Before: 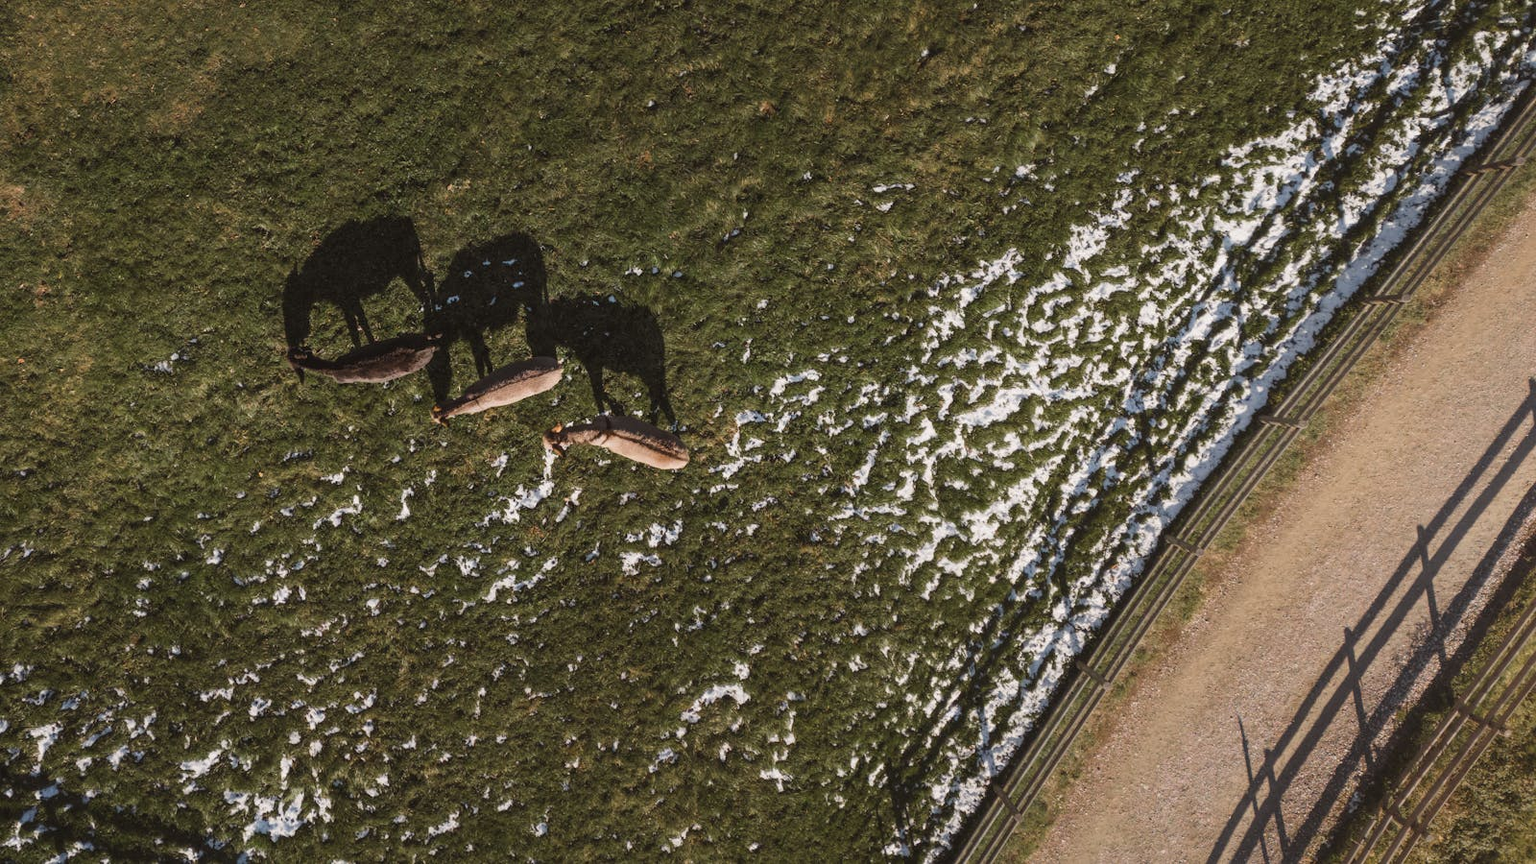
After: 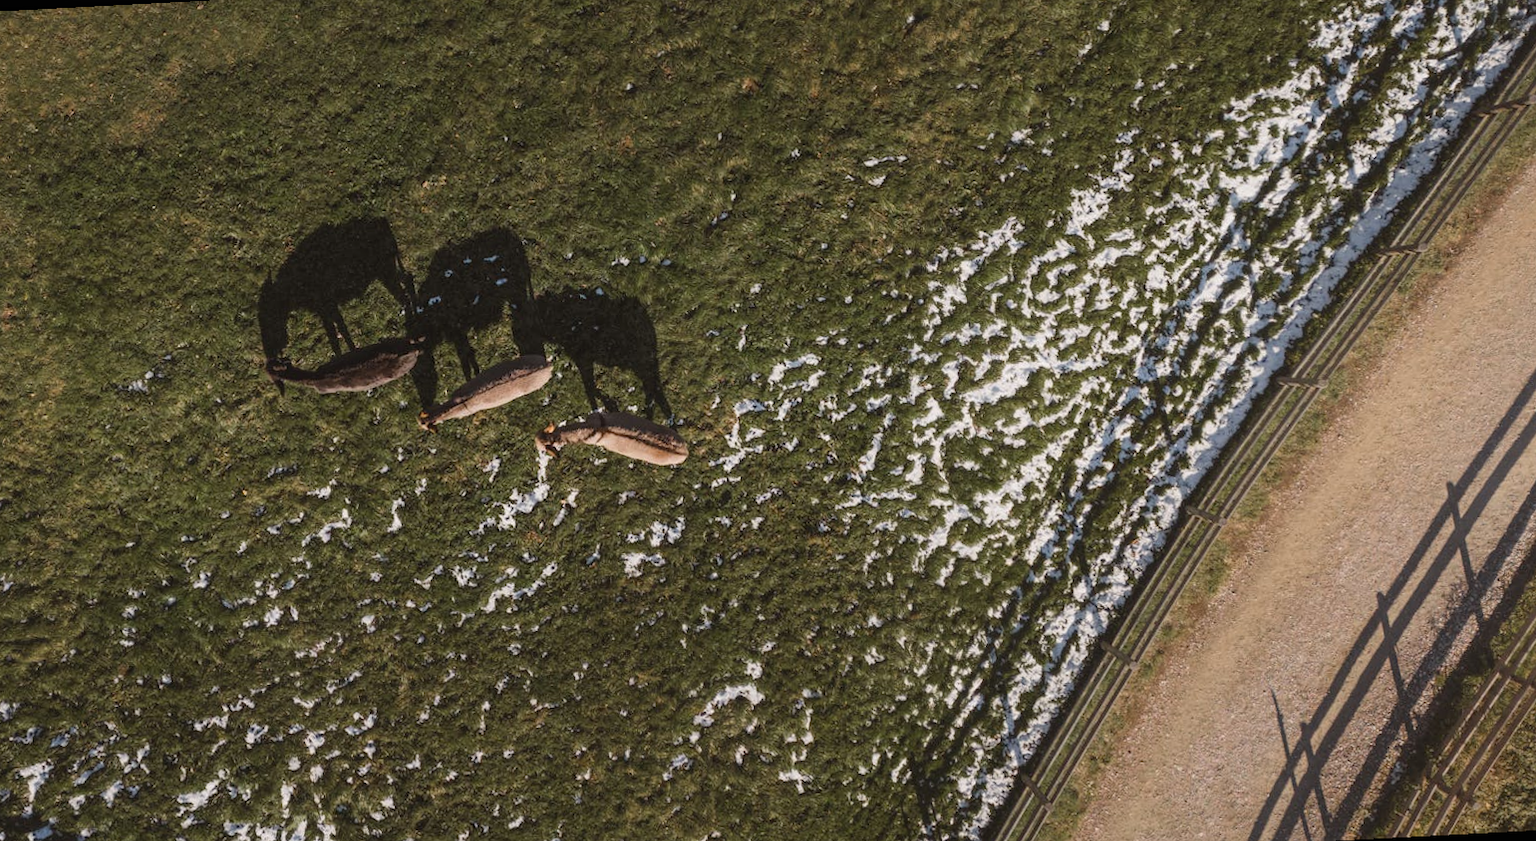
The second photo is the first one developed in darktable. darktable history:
rotate and perspective: rotation -3°, crop left 0.031, crop right 0.968, crop top 0.07, crop bottom 0.93
contrast equalizer: y [[0.5, 0.5, 0.472, 0.5, 0.5, 0.5], [0.5 ×6], [0.5 ×6], [0 ×6], [0 ×6]]
